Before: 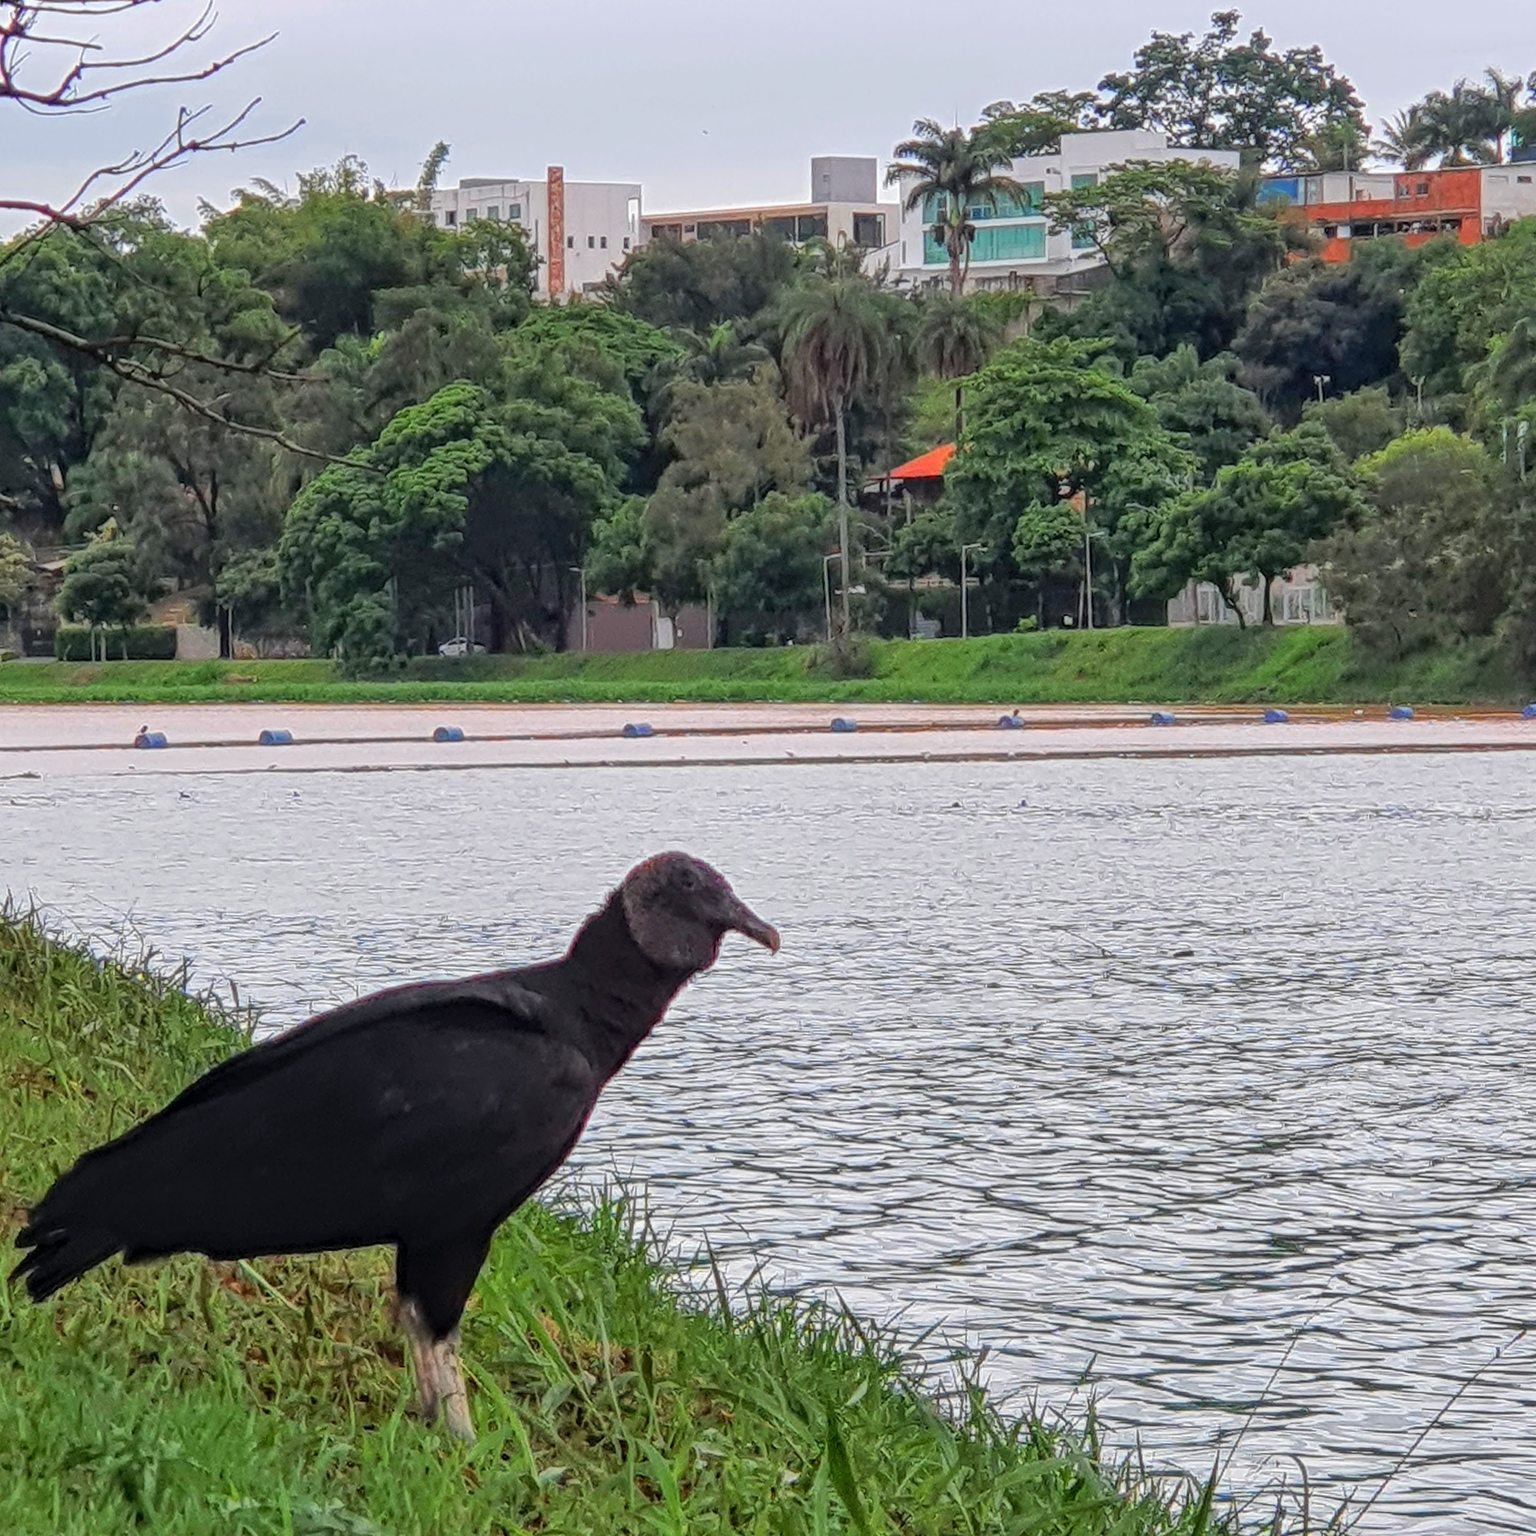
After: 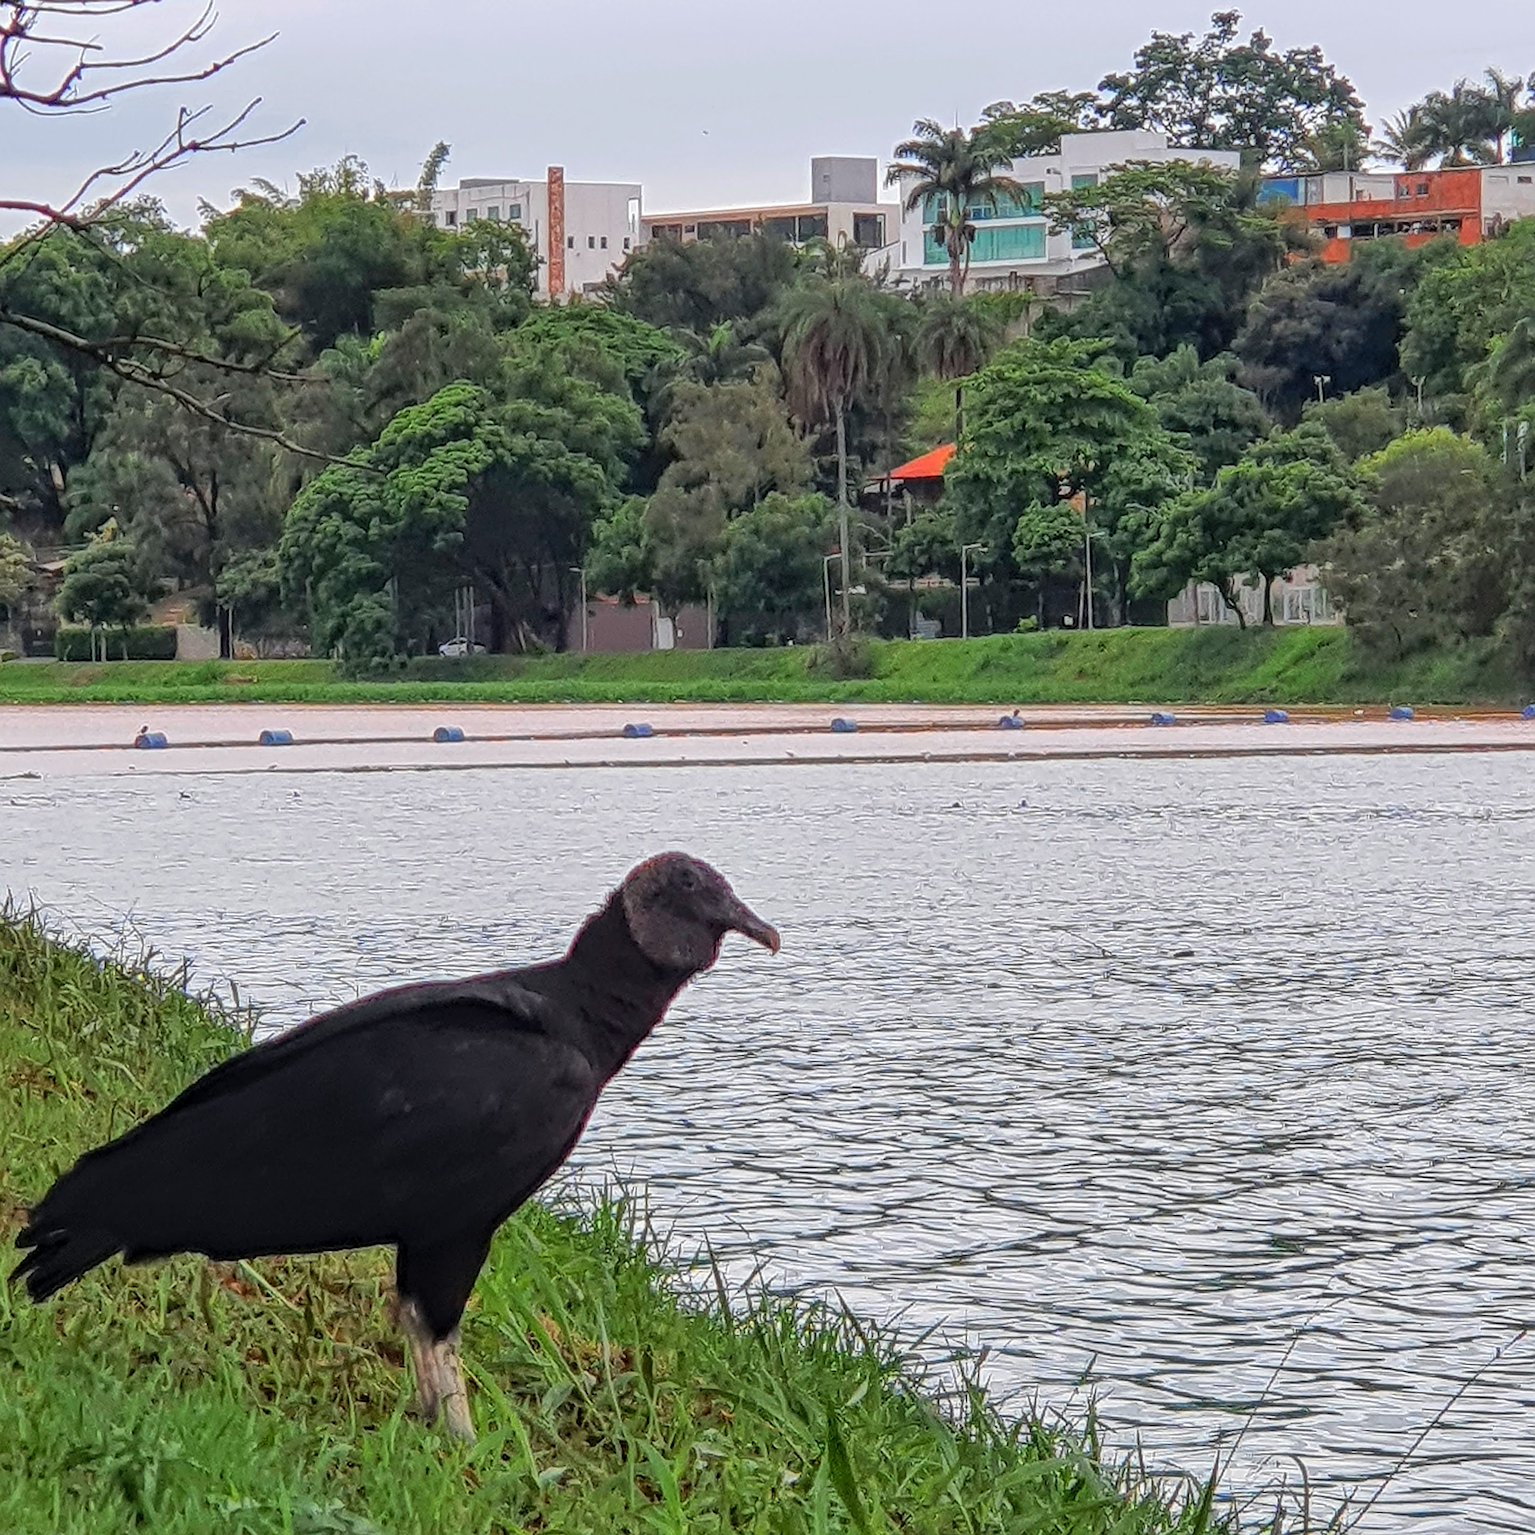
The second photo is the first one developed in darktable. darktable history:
levels: white 99.9%
sharpen: on, module defaults
